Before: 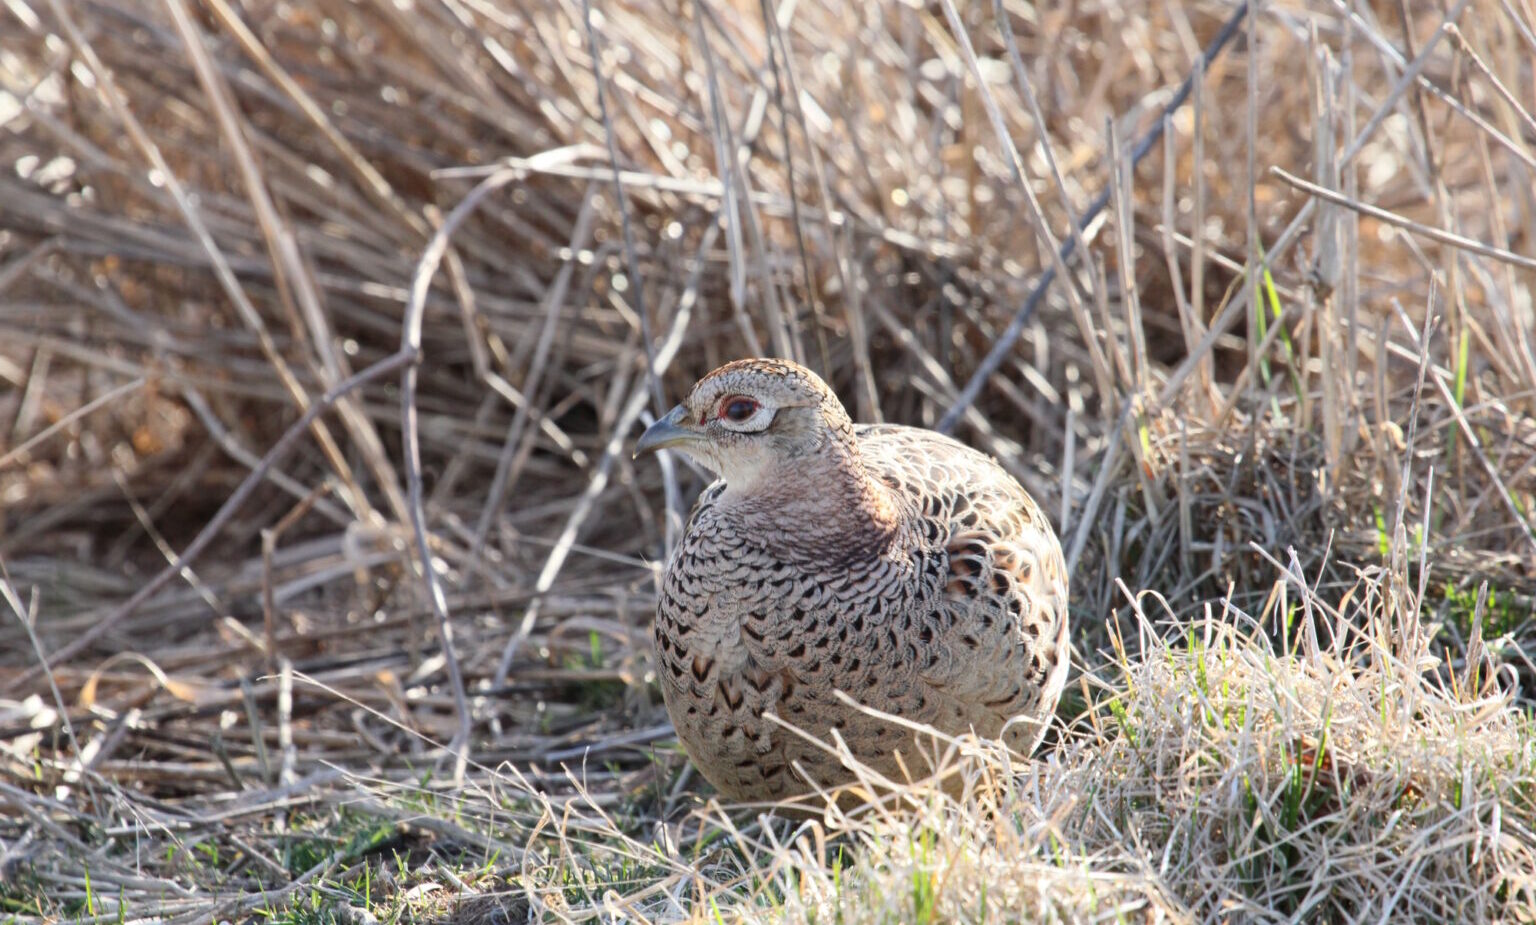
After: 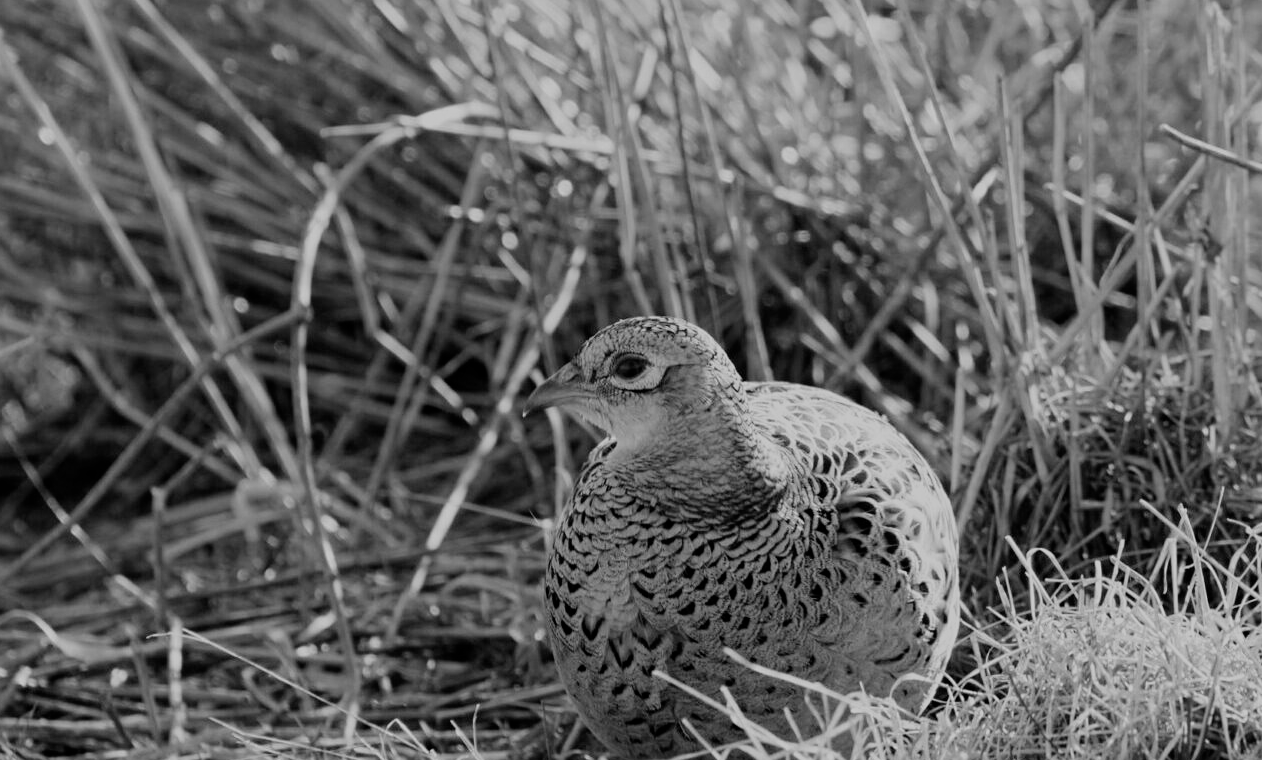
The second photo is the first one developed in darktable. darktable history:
sharpen: amount 0.2
filmic rgb: middle gray luminance 29%, black relative exposure -10.3 EV, white relative exposure 5.5 EV, threshold 6 EV, target black luminance 0%, hardness 3.95, latitude 2.04%, contrast 1.132, highlights saturation mix 5%, shadows ↔ highlights balance 15.11%, add noise in highlights 0, preserve chrominance no, color science v3 (2019), use custom middle-gray values true, iterations of high-quality reconstruction 0, contrast in highlights soft, enable highlight reconstruction true
crop and rotate: left 7.196%, top 4.574%, right 10.605%, bottom 13.178%
monochrome: a 16.06, b 15.48, size 1
